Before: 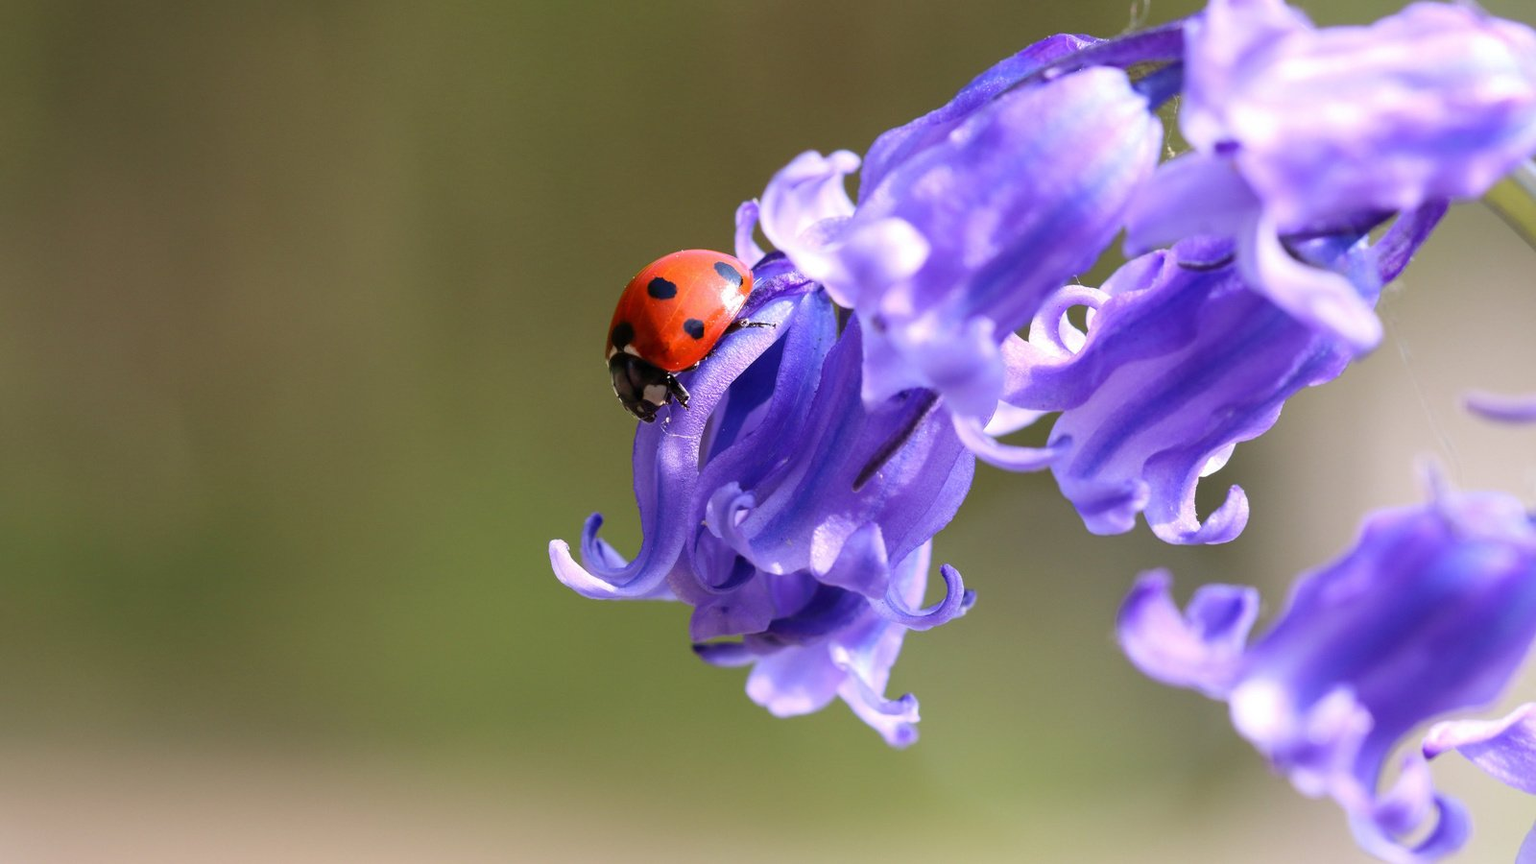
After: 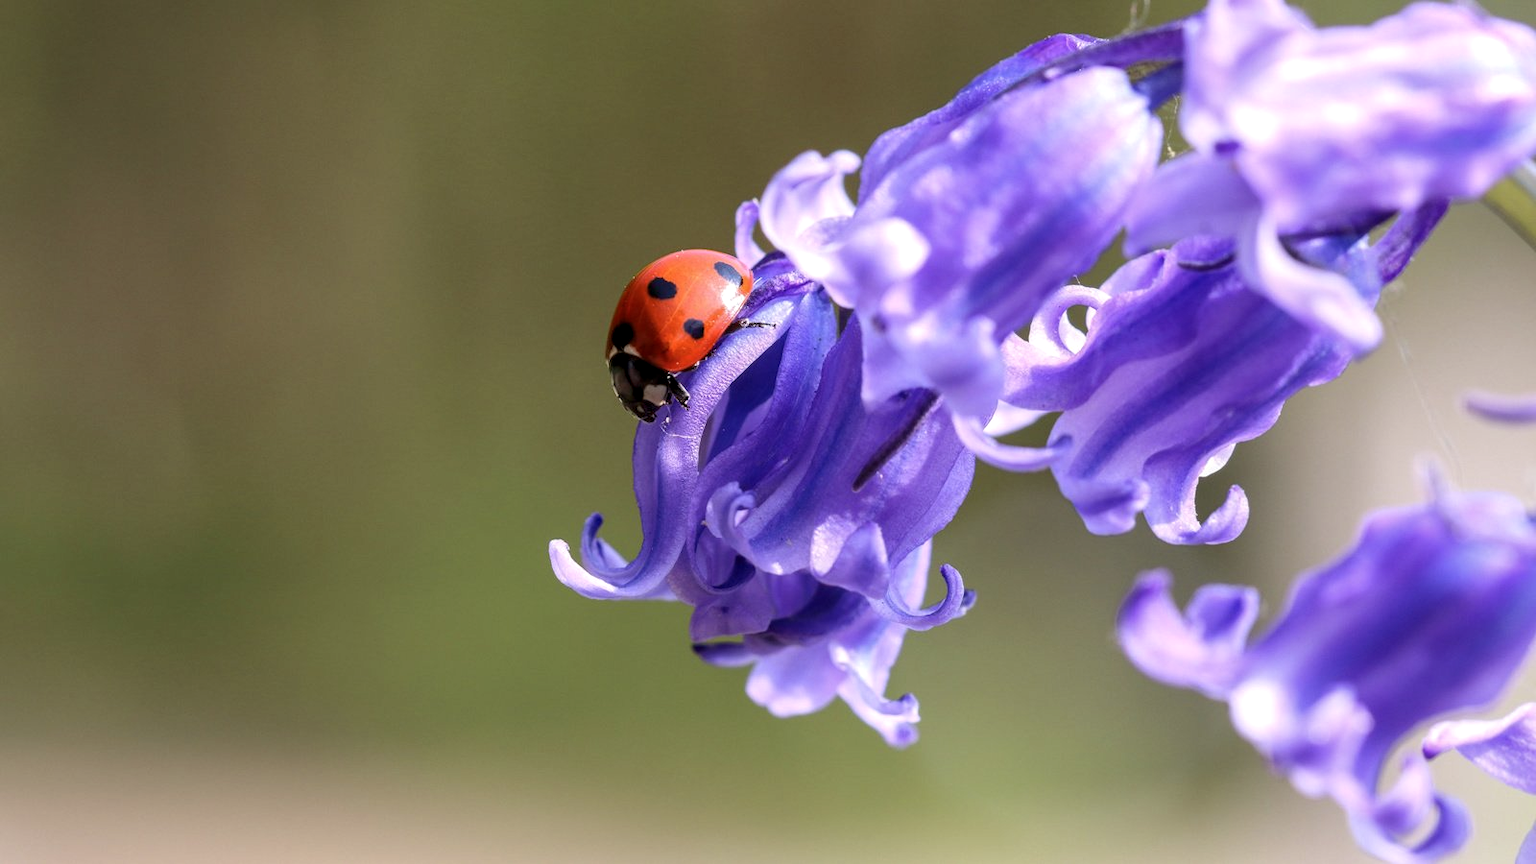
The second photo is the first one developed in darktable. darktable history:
local contrast: on, module defaults
contrast brightness saturation: saturation -0.06
